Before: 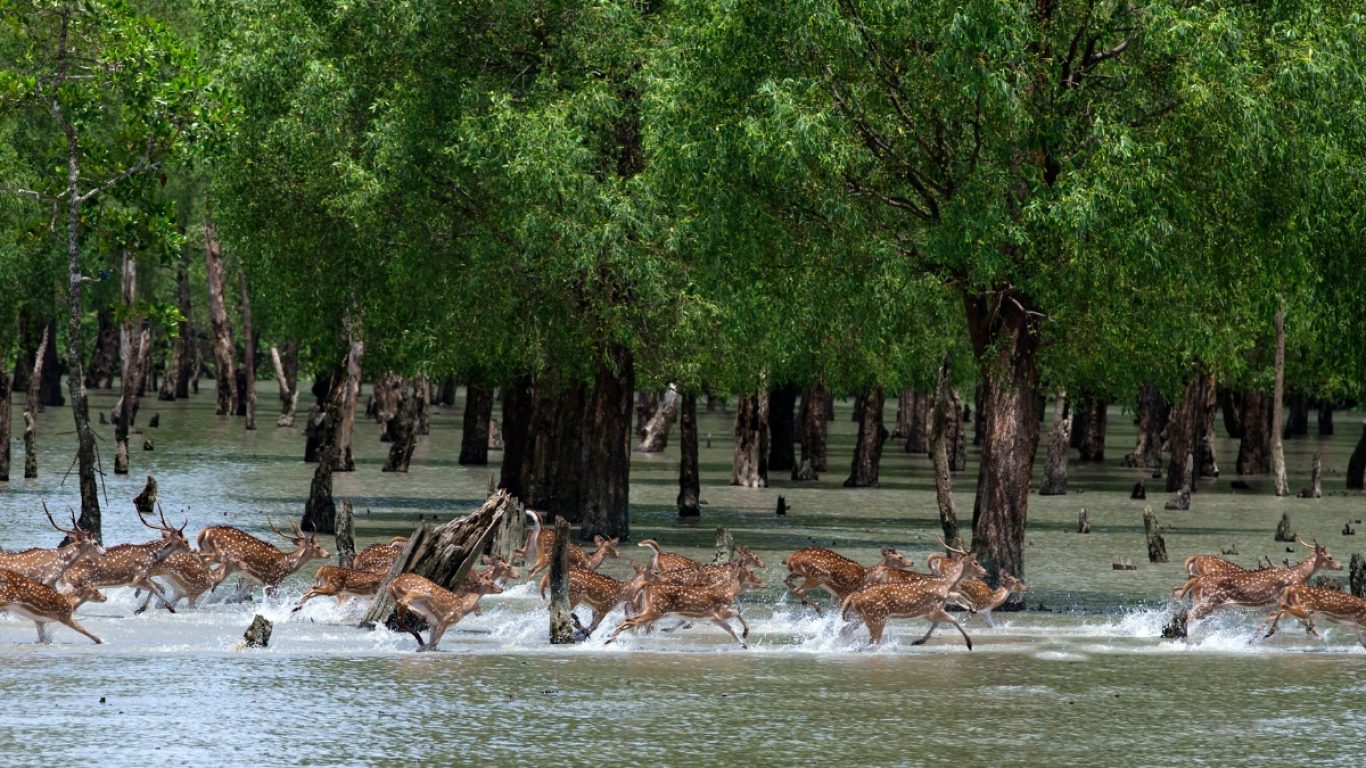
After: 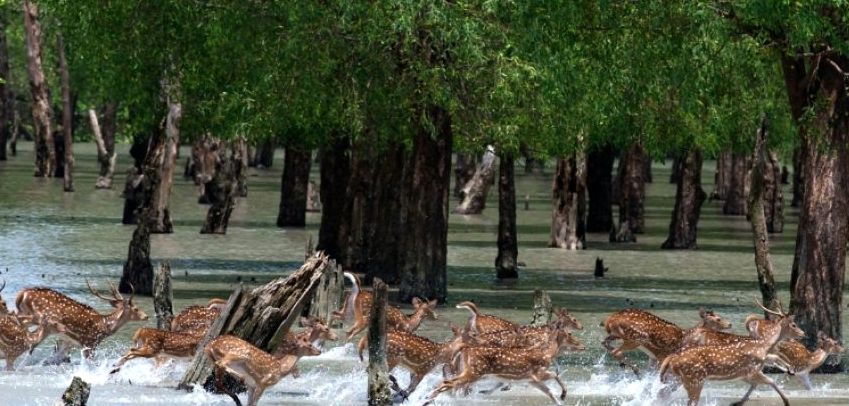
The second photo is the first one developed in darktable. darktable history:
exposure: exposure 0.174 EV, compensate highlight preservation false
crop: left 13.328%, top 31.025%, right 24.472%, bottom 16.006%
